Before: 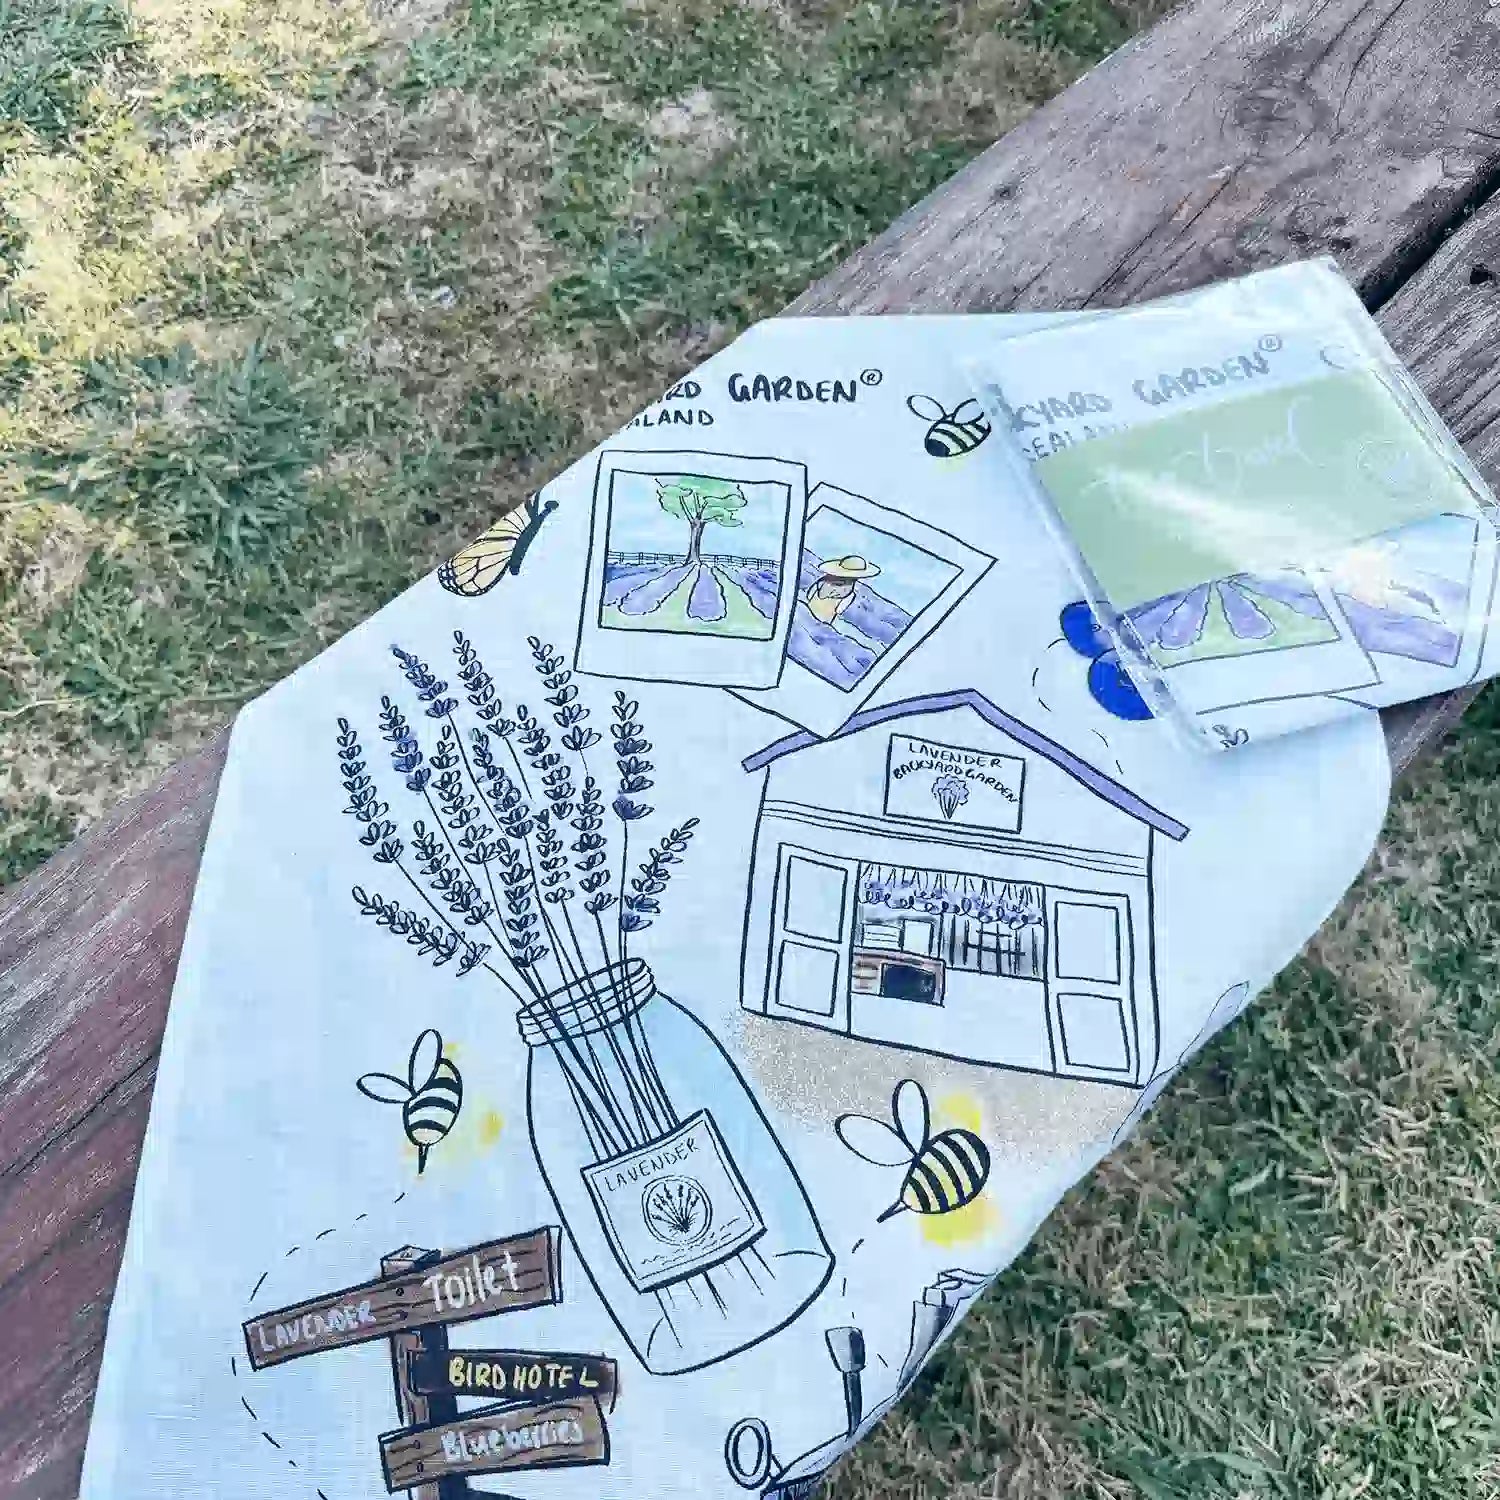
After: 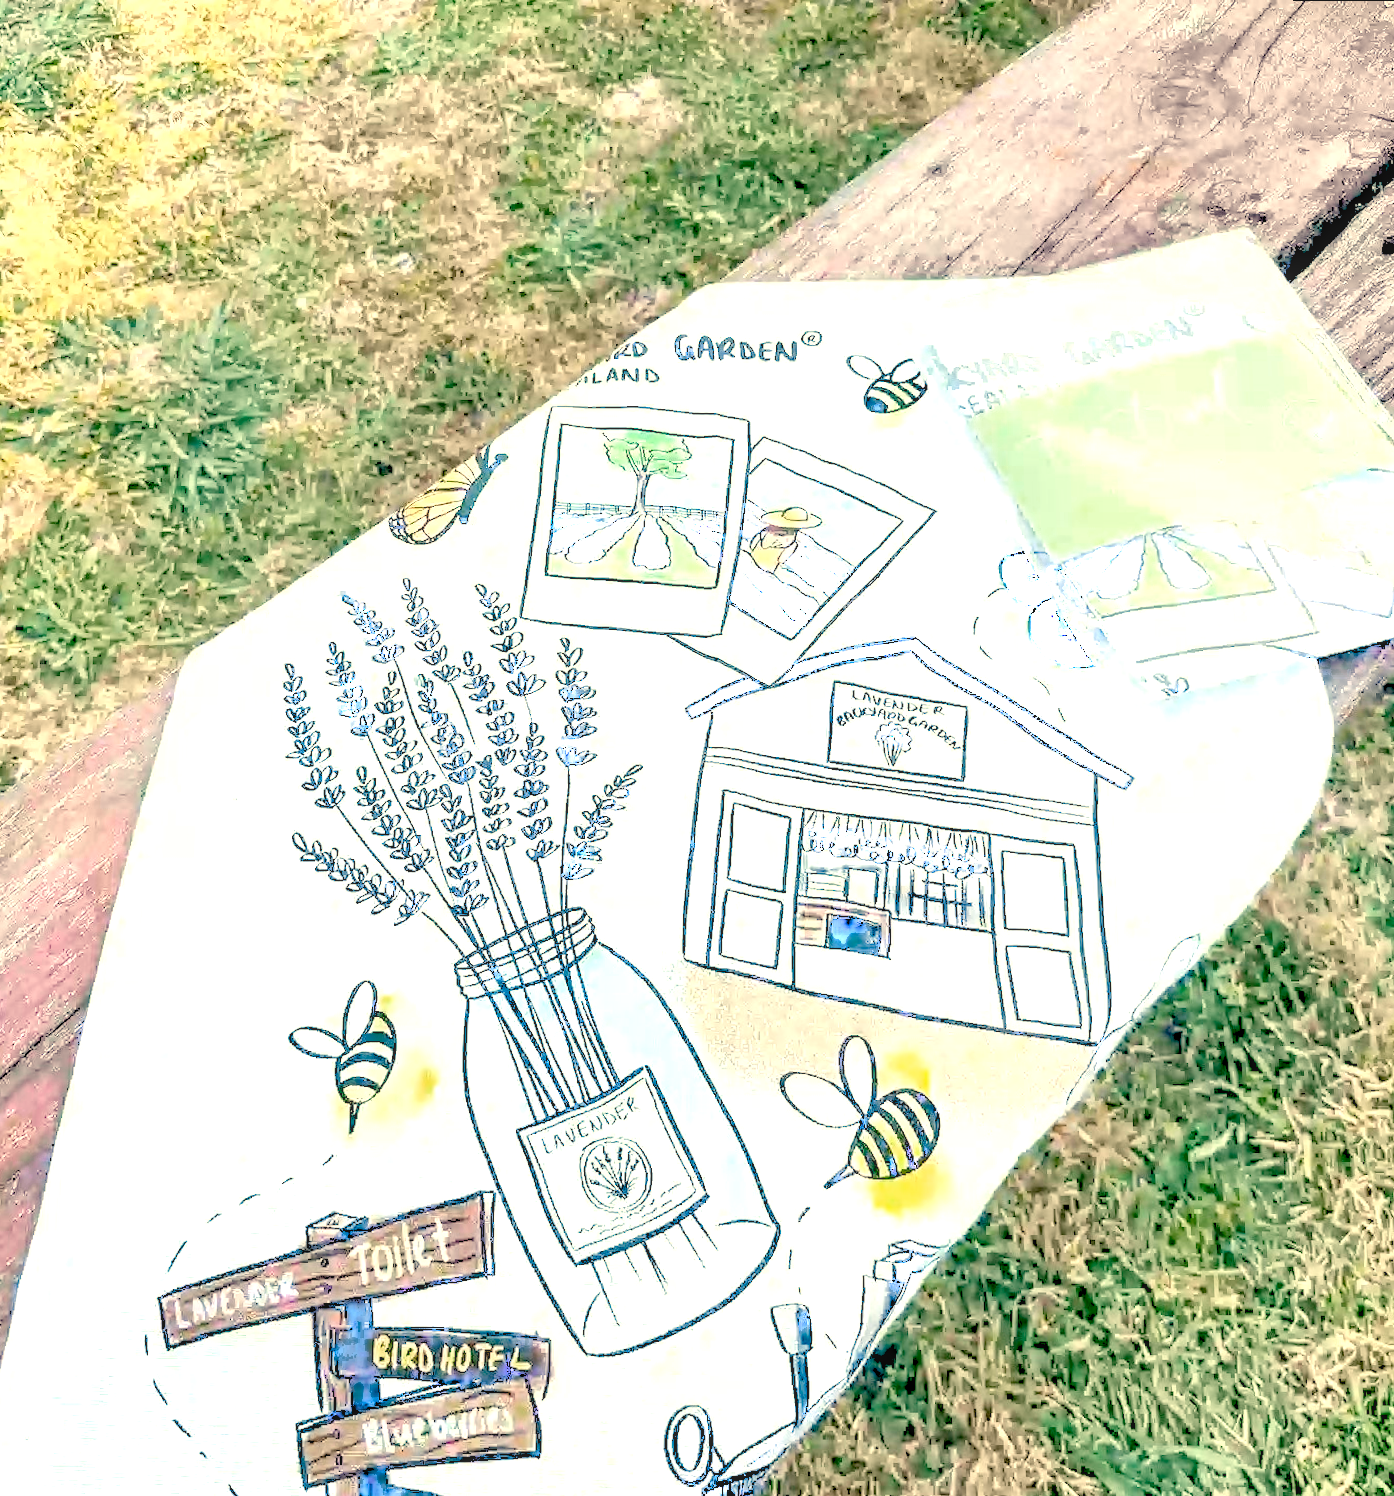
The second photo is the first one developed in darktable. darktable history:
exposure: black level correction 0.011, exposure 1.088 EV, compensate exposure bias true, compensate highlight preservation false
rotate and perspective: rotation 0.215°, lens shift (vertical) -0.139, crop left 0.069, crop right 0.939, crop top 0.002, crop bottom 0.996
tone equalizer: on, module defaults
white balance: red 1.123, blue 0.83
local contrast: on, module defaults
color zones: curves: ch0 [(0.203, 0.433) (0.607, 0.517) (0.697, 0.696) (0.705, 0.897)]
levels: levels [0.072, 0.414, 0.976]
